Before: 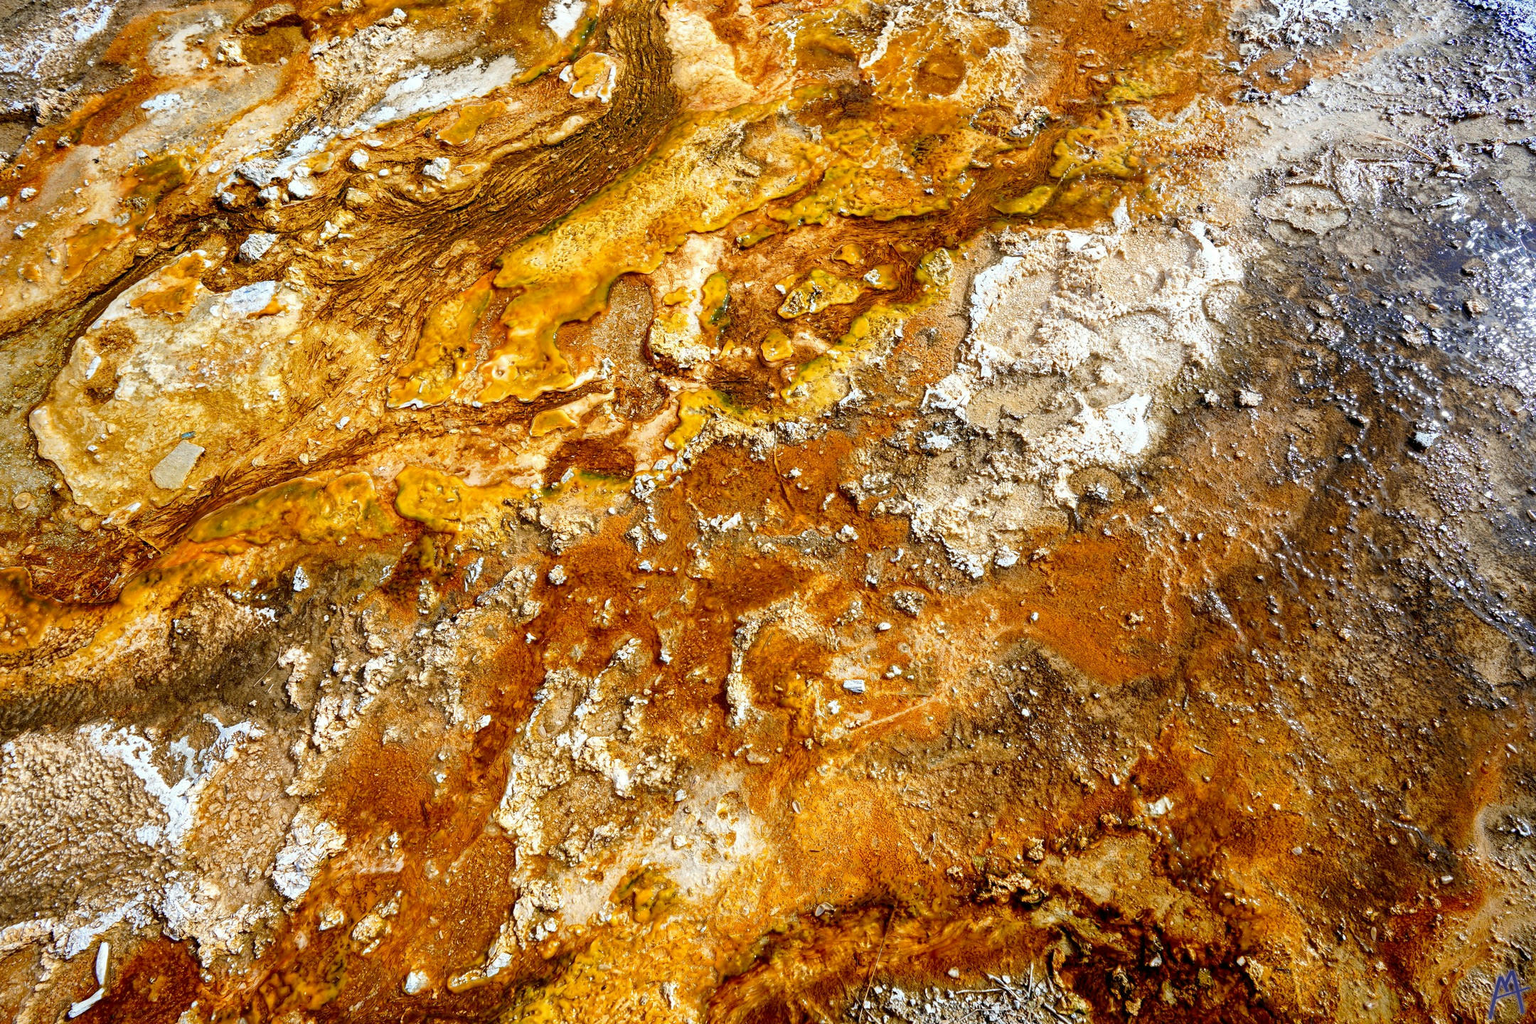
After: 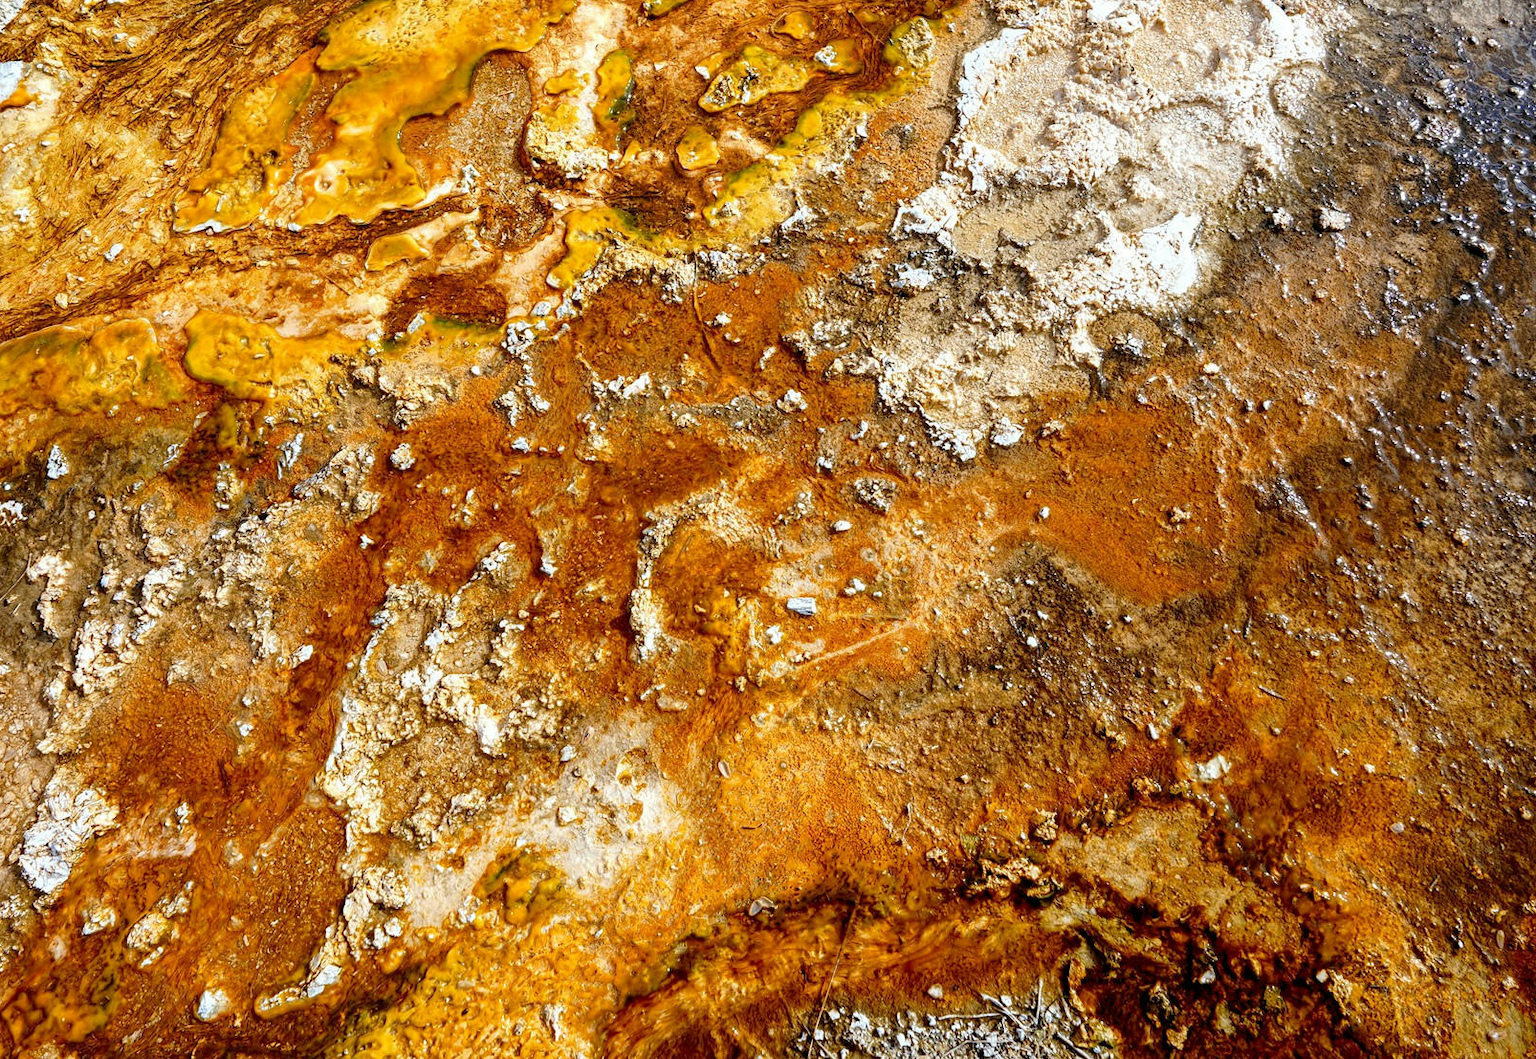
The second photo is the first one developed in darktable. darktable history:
crop: left 16.844%, top 22.987%, right 8.79%
